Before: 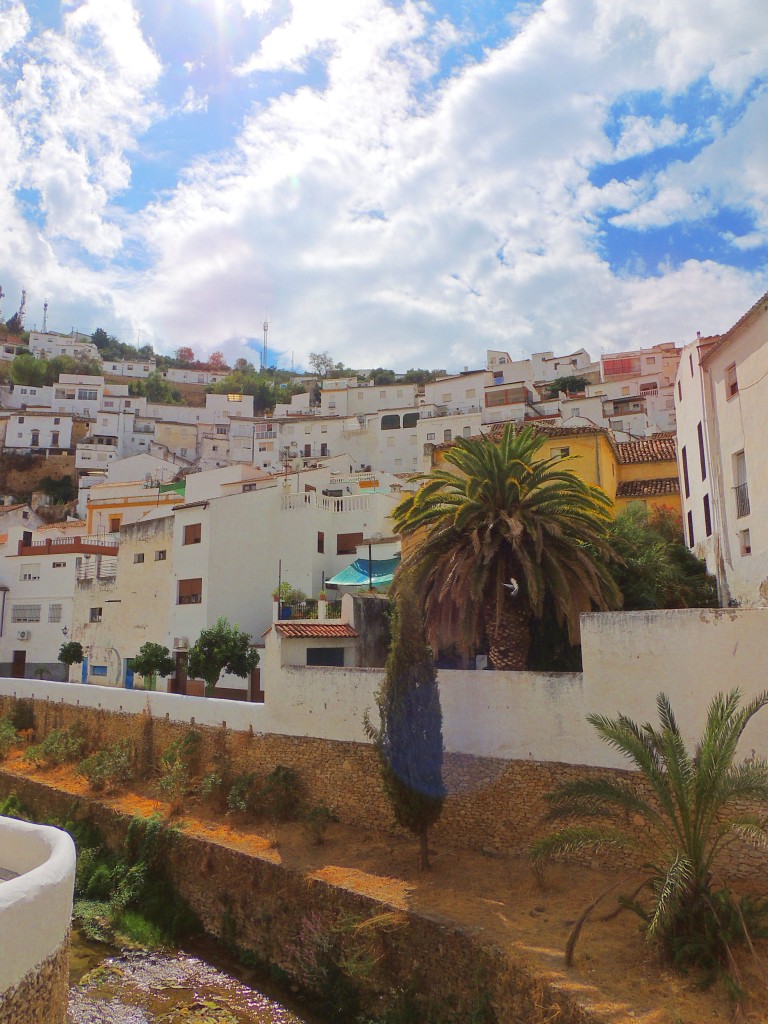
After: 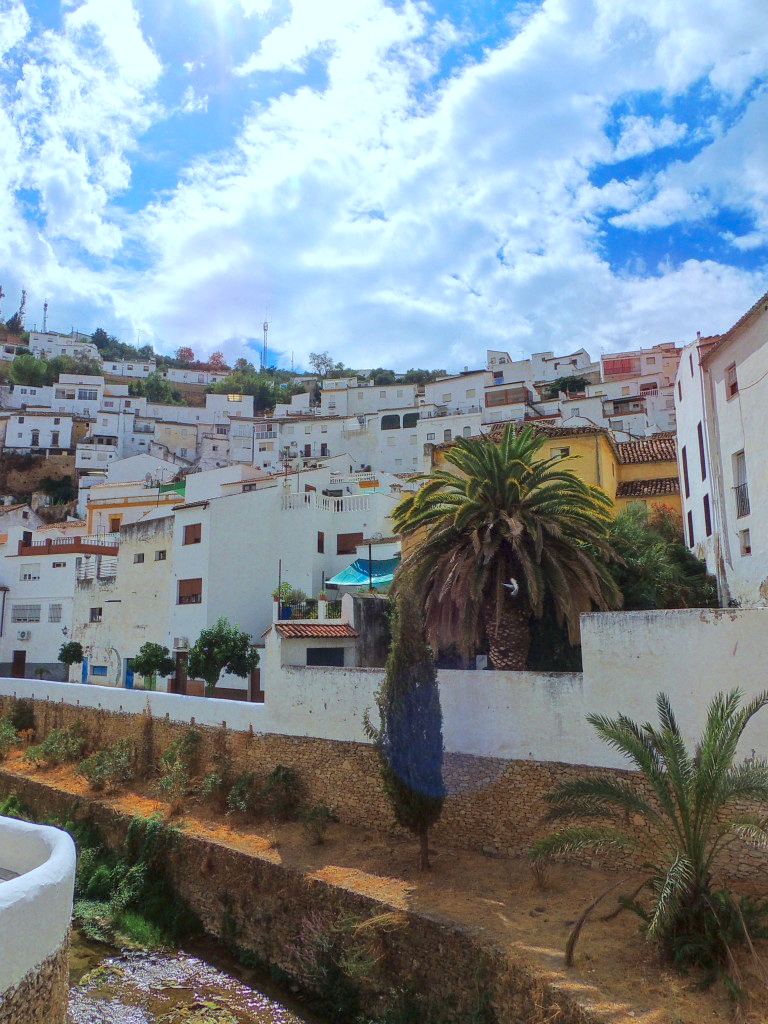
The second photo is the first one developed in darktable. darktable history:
local contrast: detail 130%
color calibration: illuminant as shot in camera, x 0.384, y 0.38, temperature 3982.41 K
